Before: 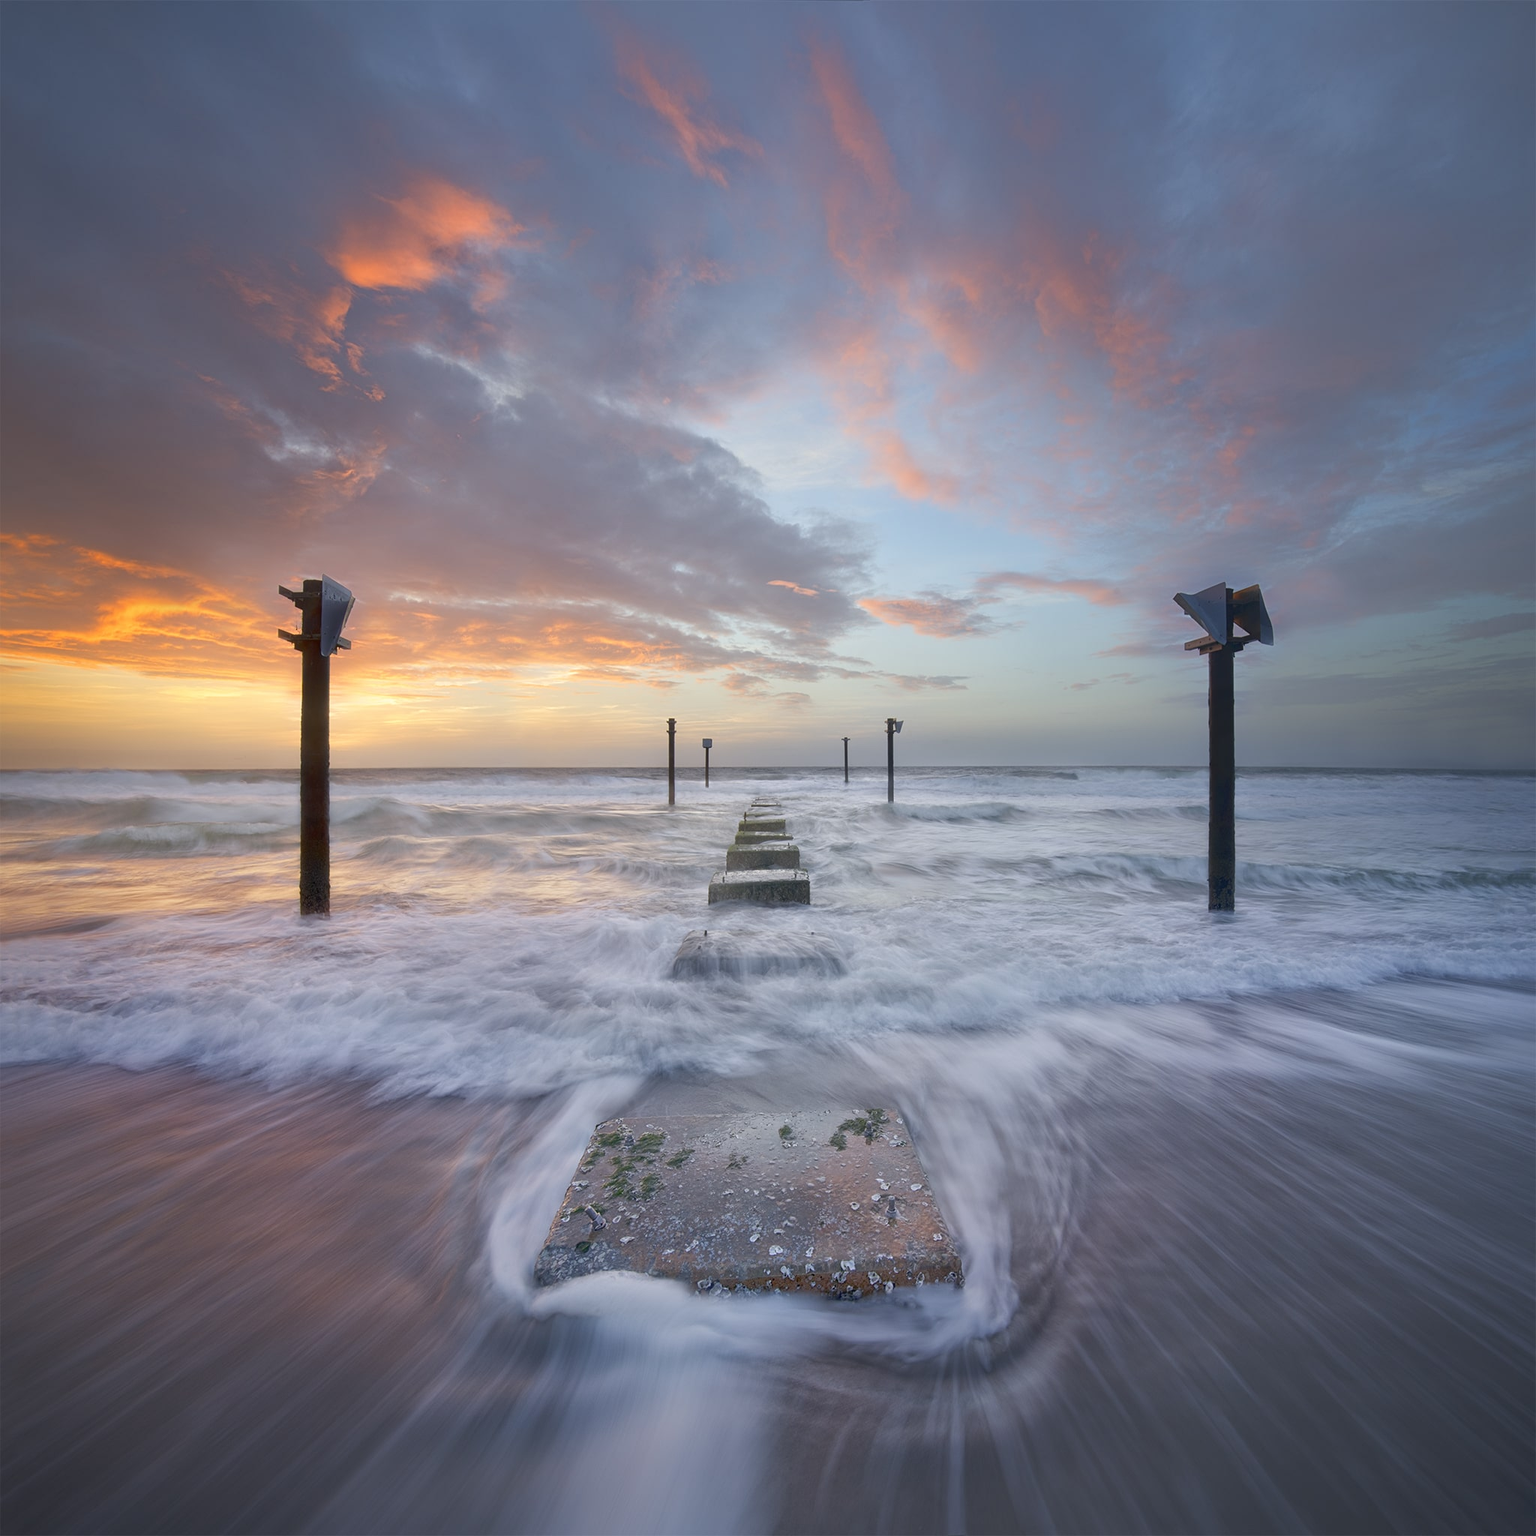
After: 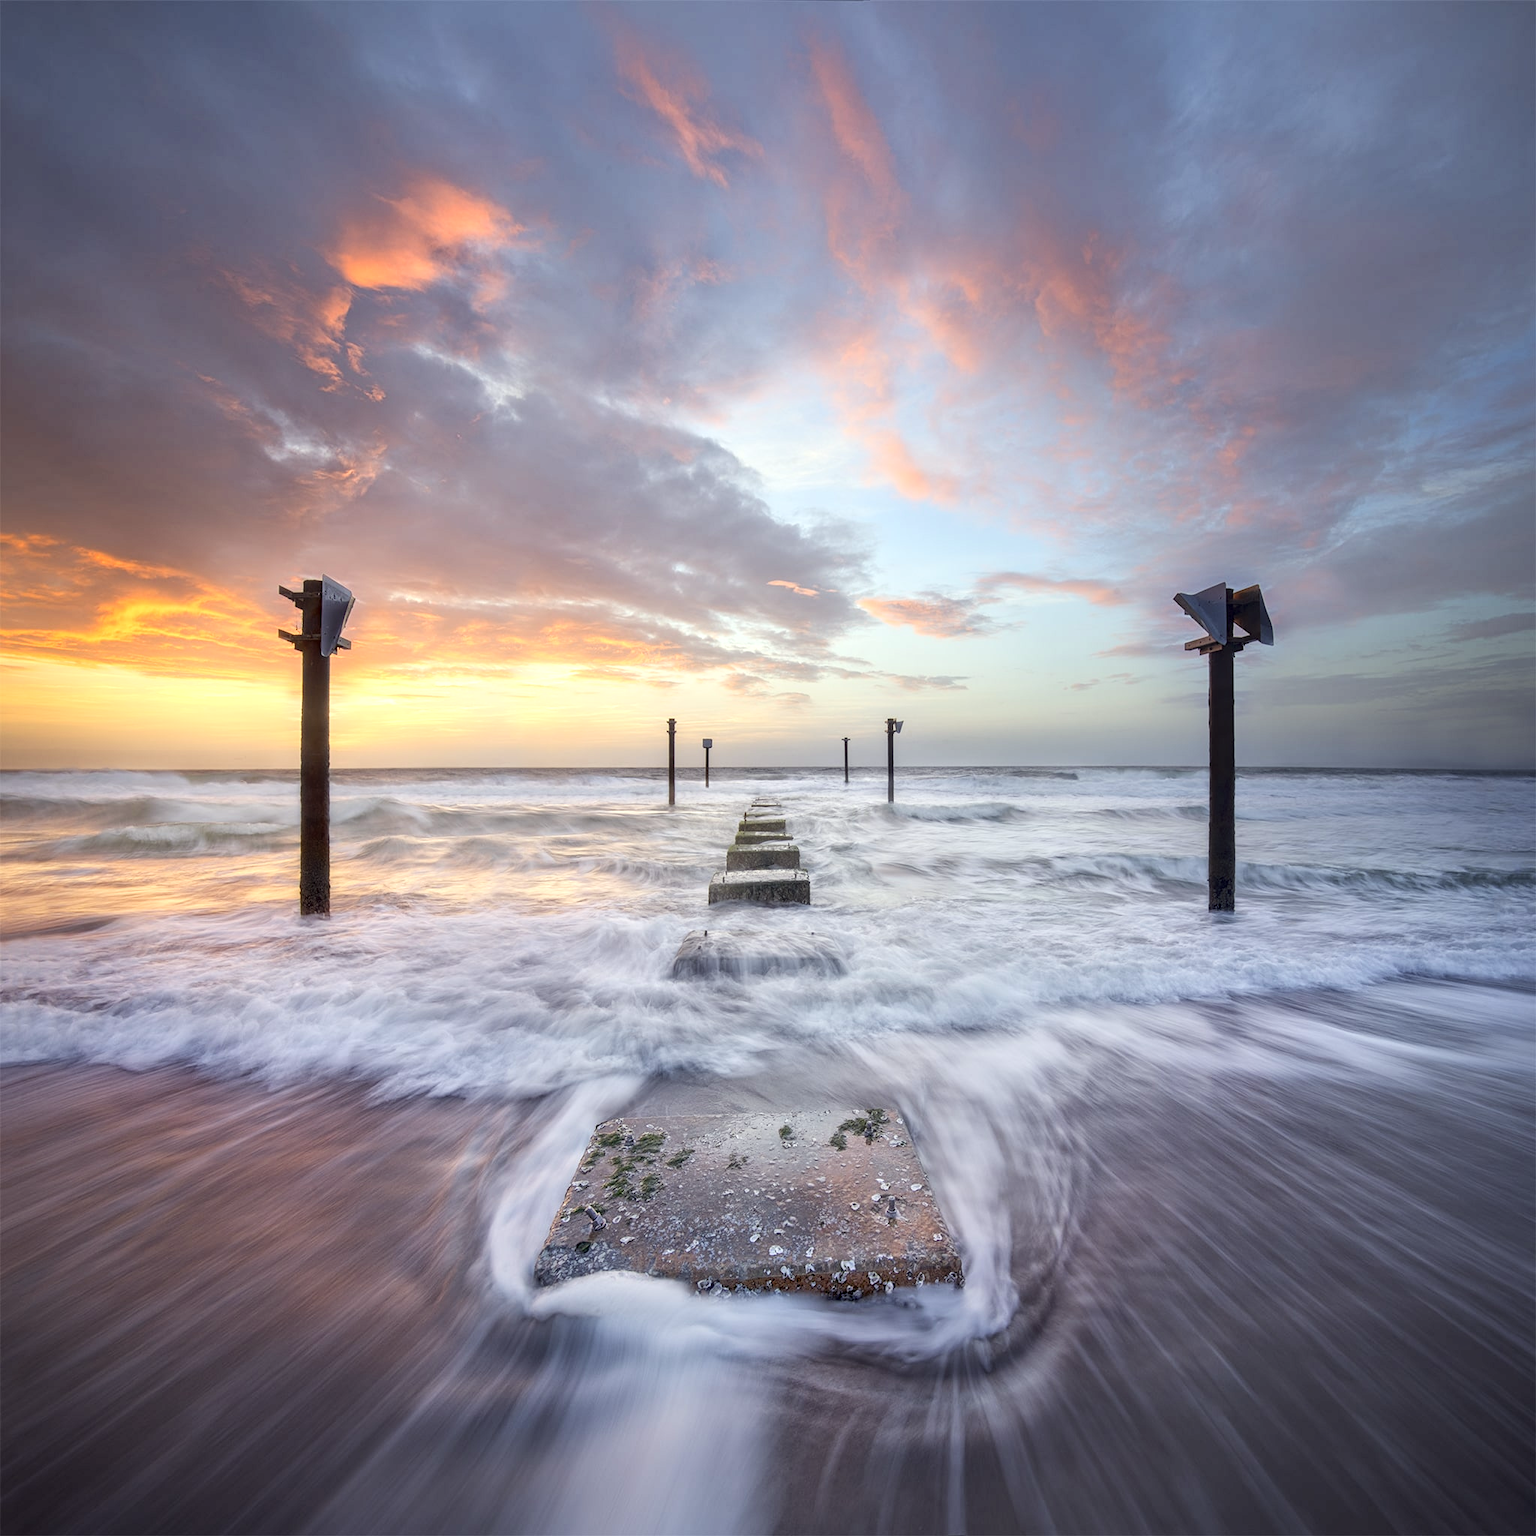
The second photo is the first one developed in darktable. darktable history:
local contrast: detail 142%
tone curve: curves: ch0 [(0, 0) (0.004, 0.001) (0.133, 0.112) (0.325, 0.362) (0.832, 0.893) (1, 1)], color space Lab, linked channels, preserve colors none
exposure: compensate highlight preservation false
color correction: highlights a* -0.95, highlights b* 4.5, shadows a* 3.55
